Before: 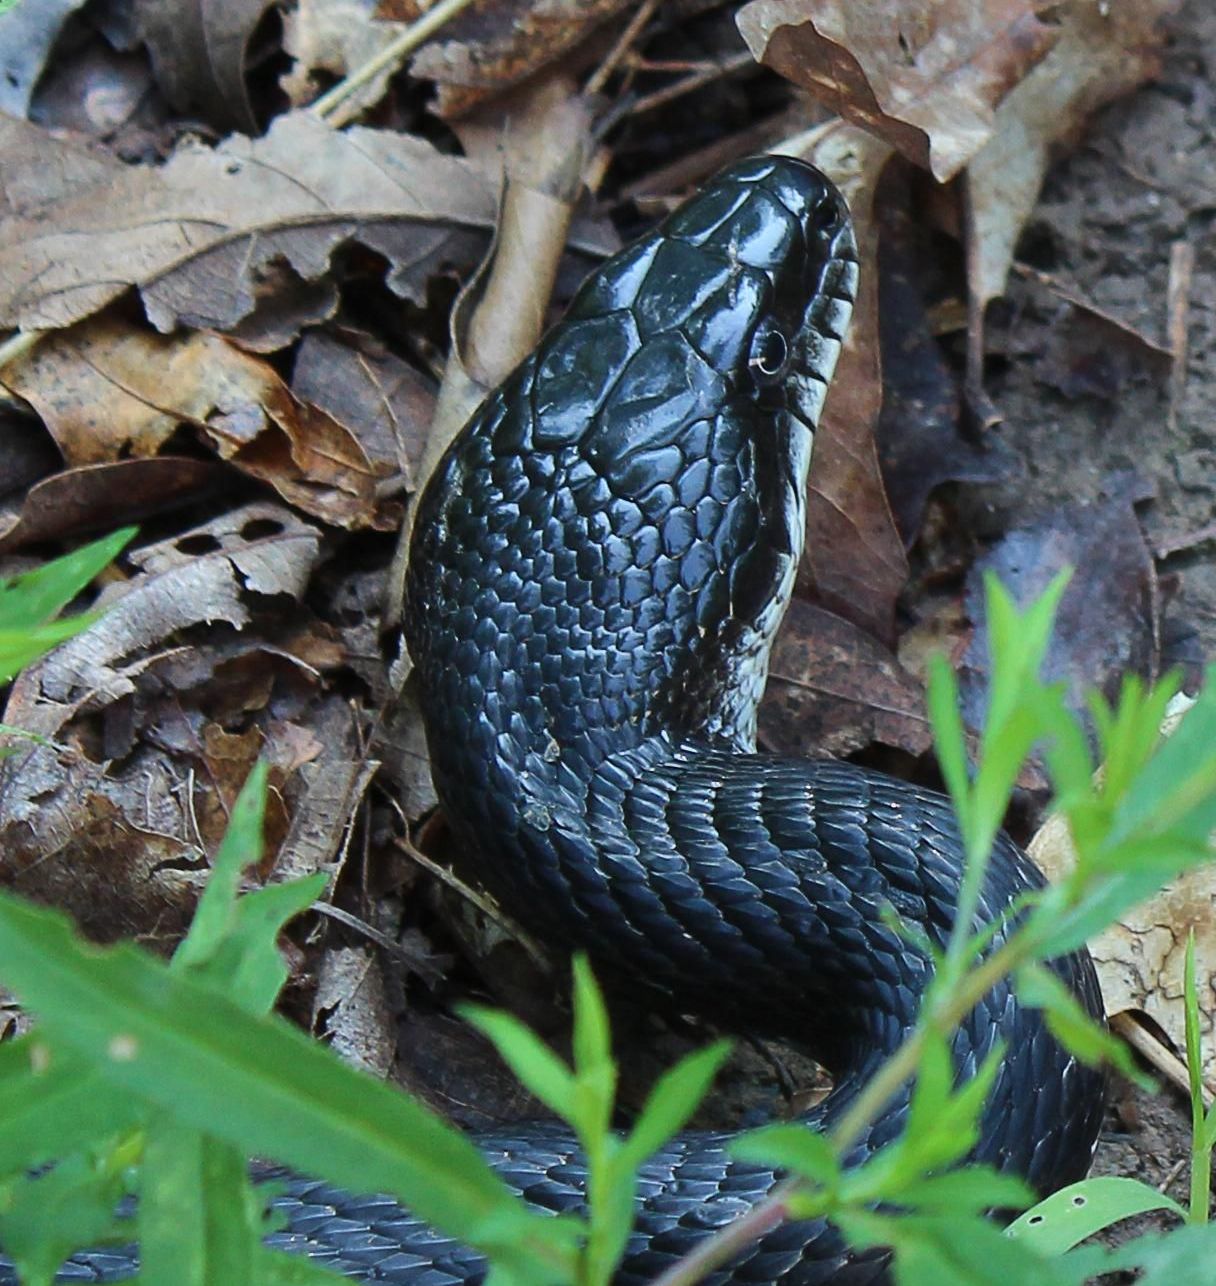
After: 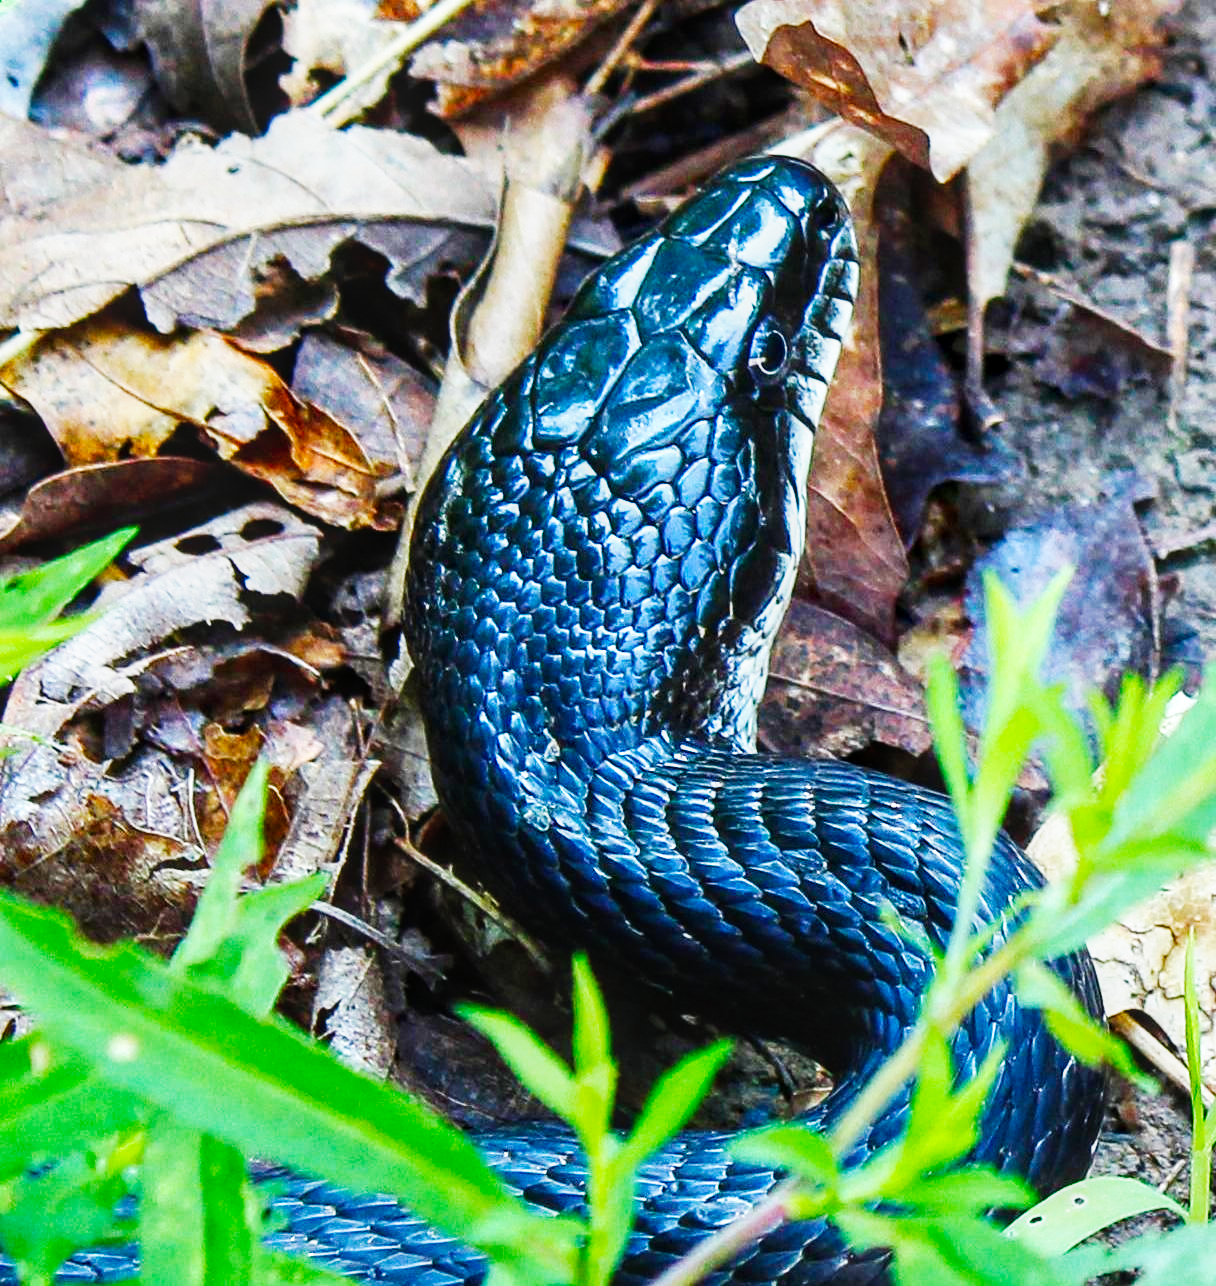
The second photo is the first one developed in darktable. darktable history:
color balance rgb: perceptual saturation grading › global saturation 35%, perceptual saturation grading › highlights -30%, perceptual saturation grading › shadows 35%, perceptual brilliance grading › global brilliance 3%, perceptual brilliance grading › highlights -3%, perceptual brilliance grading › shadows 3%
base curve: curves: ch0 [(0, 0) (0.007, 0.004) (0.027, 0.03) (0.046, 0.07) (0.207, 0.54) (0.442, 0.872) (0.673, 0.972) (1, 1)], preserve colors none
local contrast: on, module defaults
